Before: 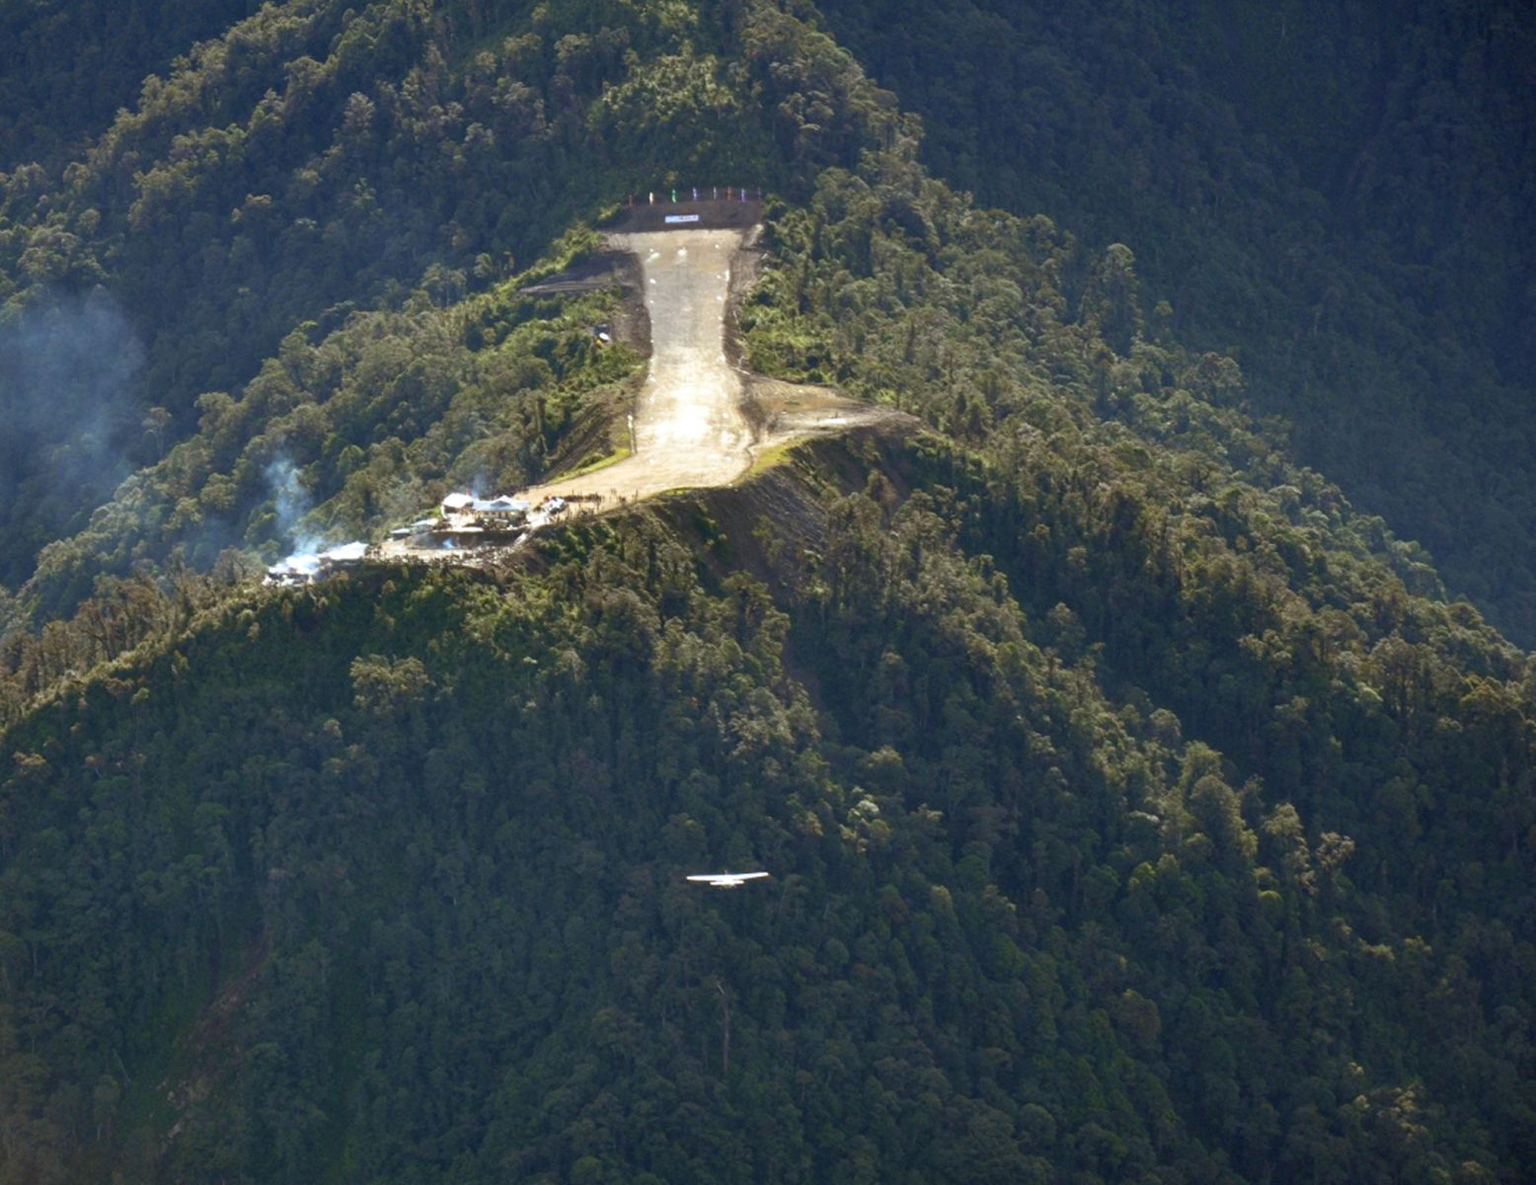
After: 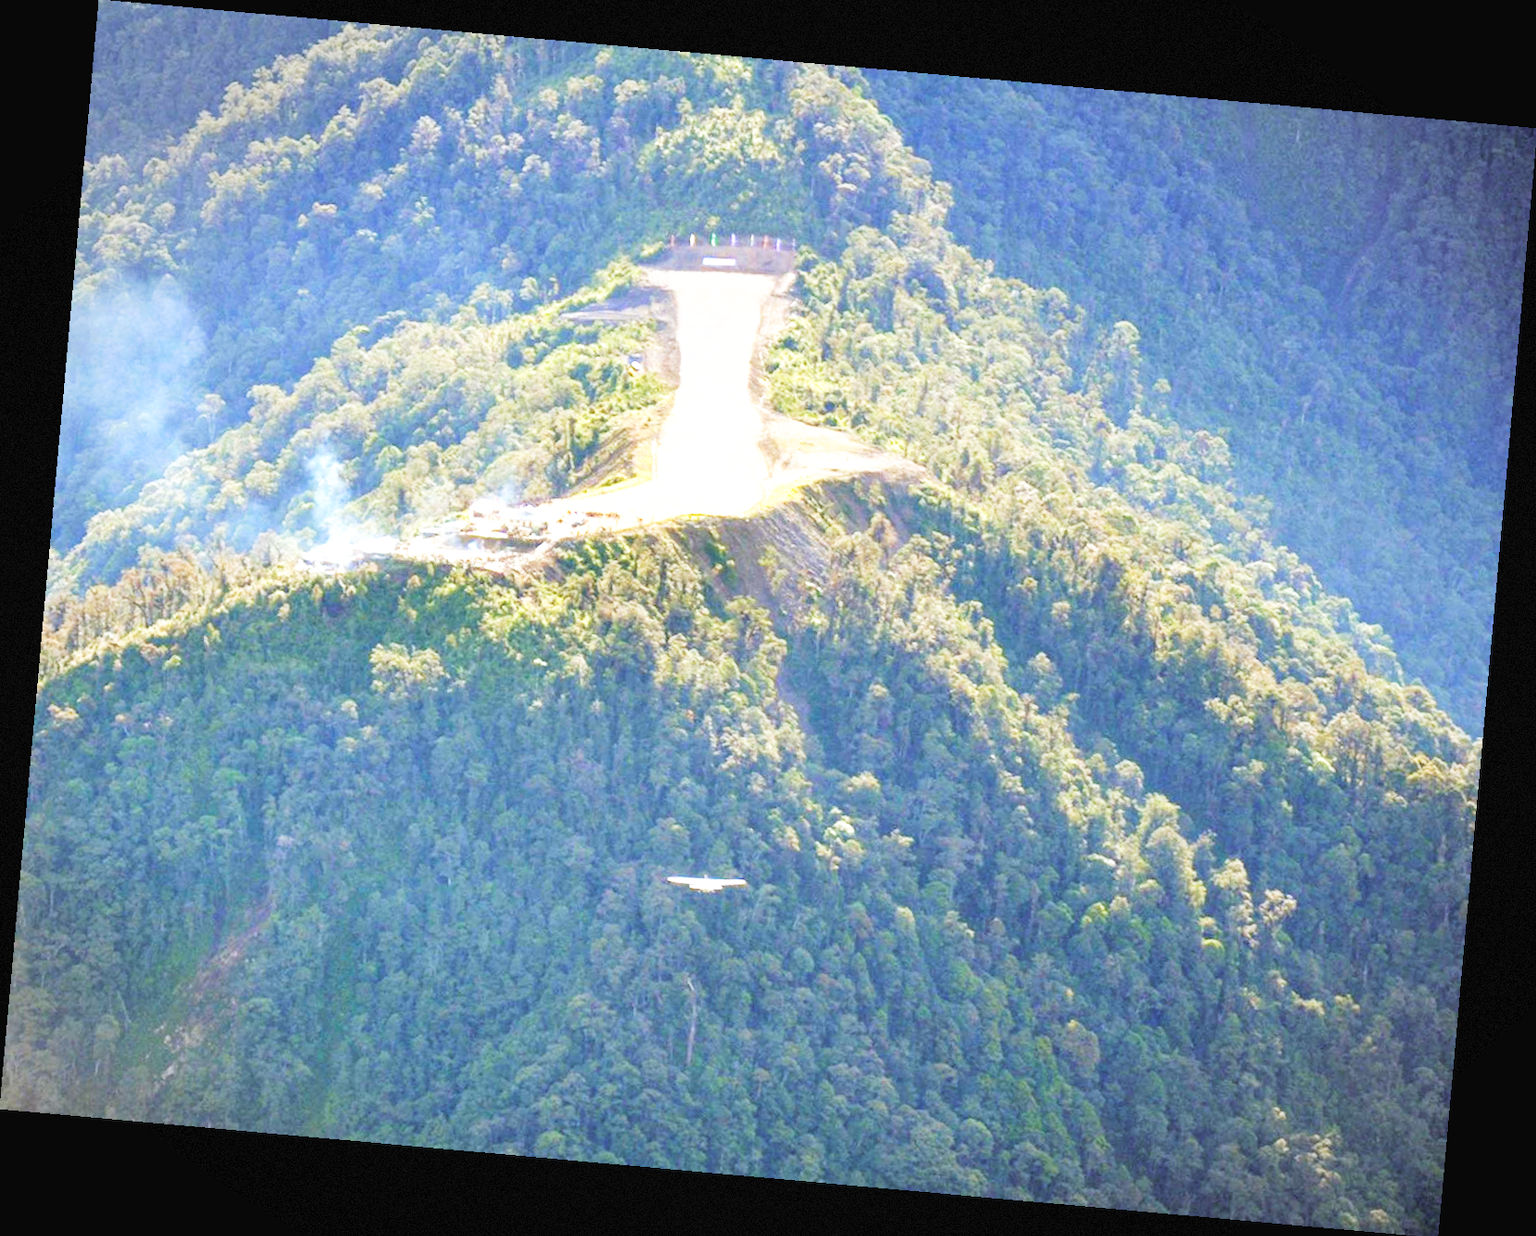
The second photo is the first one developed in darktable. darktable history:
white balance: red 1.009, blue 1.027
base curve: curves: ch0 [(0, 0) (0.007, 0.004) (0.027, 0.03) (0.046, 0.07) (0.207, 0.54) (0.442, 0.872) (0.673, 0.972) (1, 1)], preserve colors none
vignetting: fall-off start 91%, fall-off radius 39.39%, brightness -0.182, saturation -0.3, width/height ratio 1.219, shape 1.3, dithering 8-bit output, unbound false
exposure: black level correction 0.001, exposure 0.955 EV, compensate exposure bias true, compensate highlight preservation false
rotate and perspective: rotation 5.12°, automatic cropping off
contrast brightness saturation: brightness 0.28
